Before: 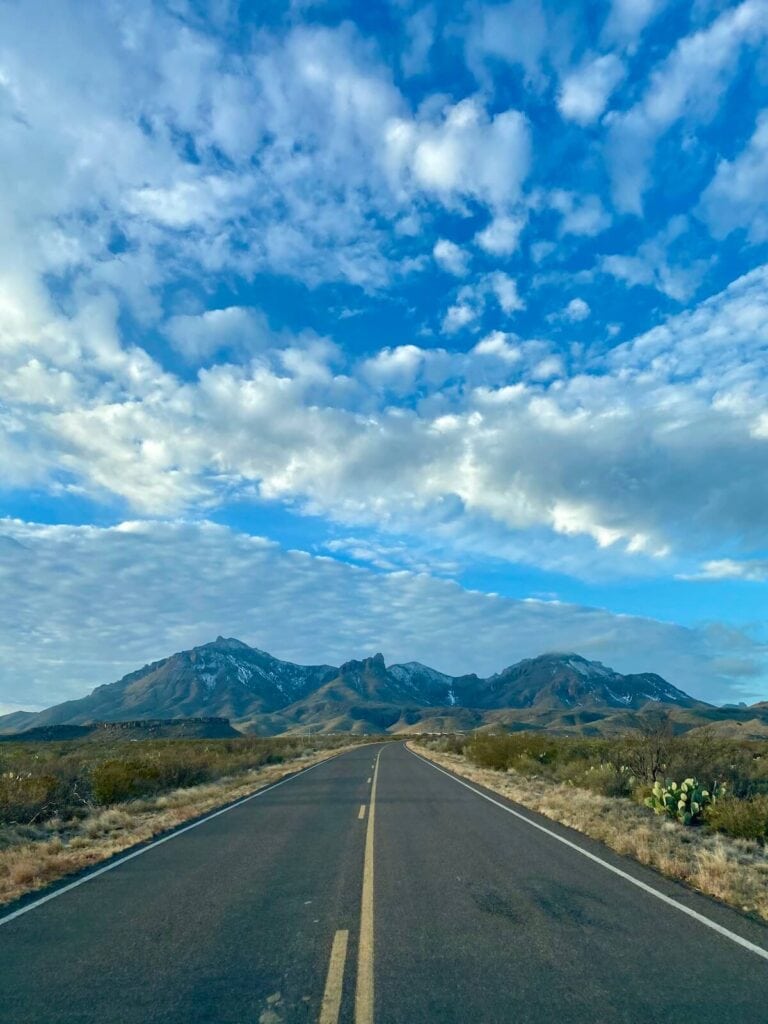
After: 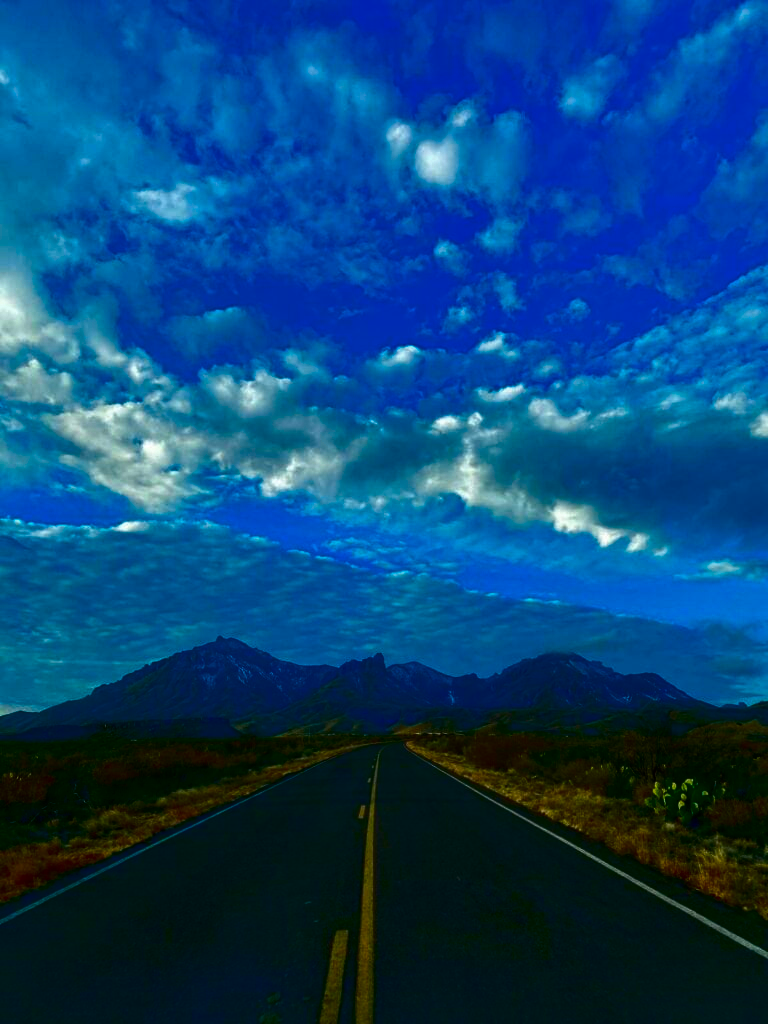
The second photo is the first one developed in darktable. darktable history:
contrast brightness saturation: brightness -0.984, saturation 0.996
